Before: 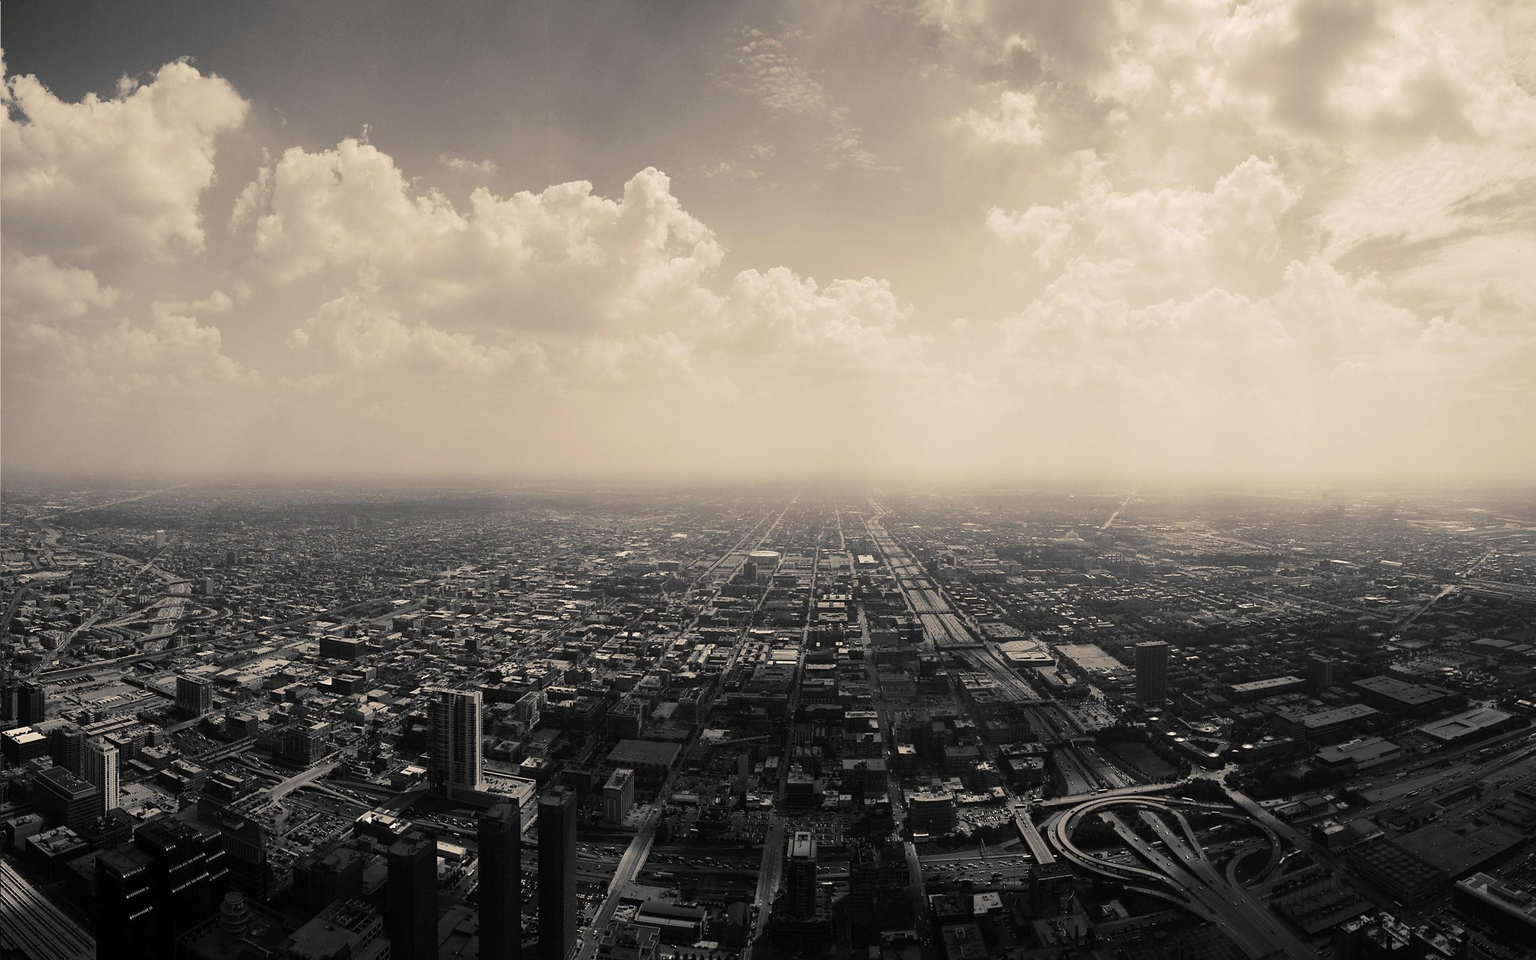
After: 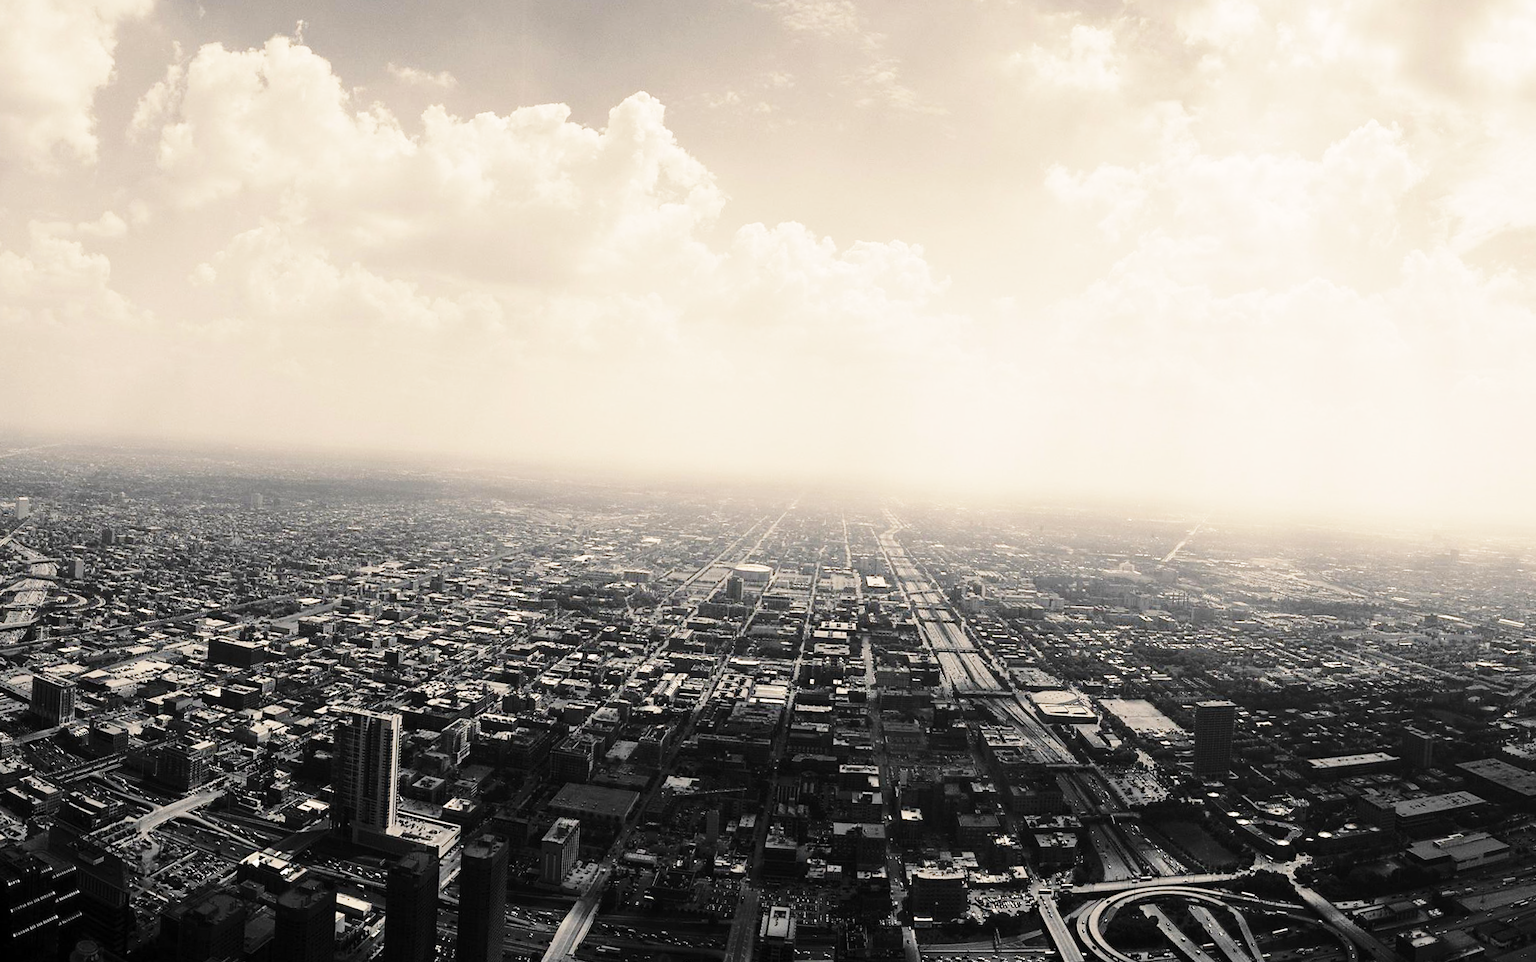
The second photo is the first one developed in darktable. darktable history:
crop and rotate: angle -3.29°, left 5.394%, top 5.227%, right 4.697%, bottom 4.578%
base curve: curves: ch0 [(0, 0) (0.032, 0.037) (0.105, 0.228) (0.435, 0.76) (0.856, 0.983) (1, 1)], preserve colors none
